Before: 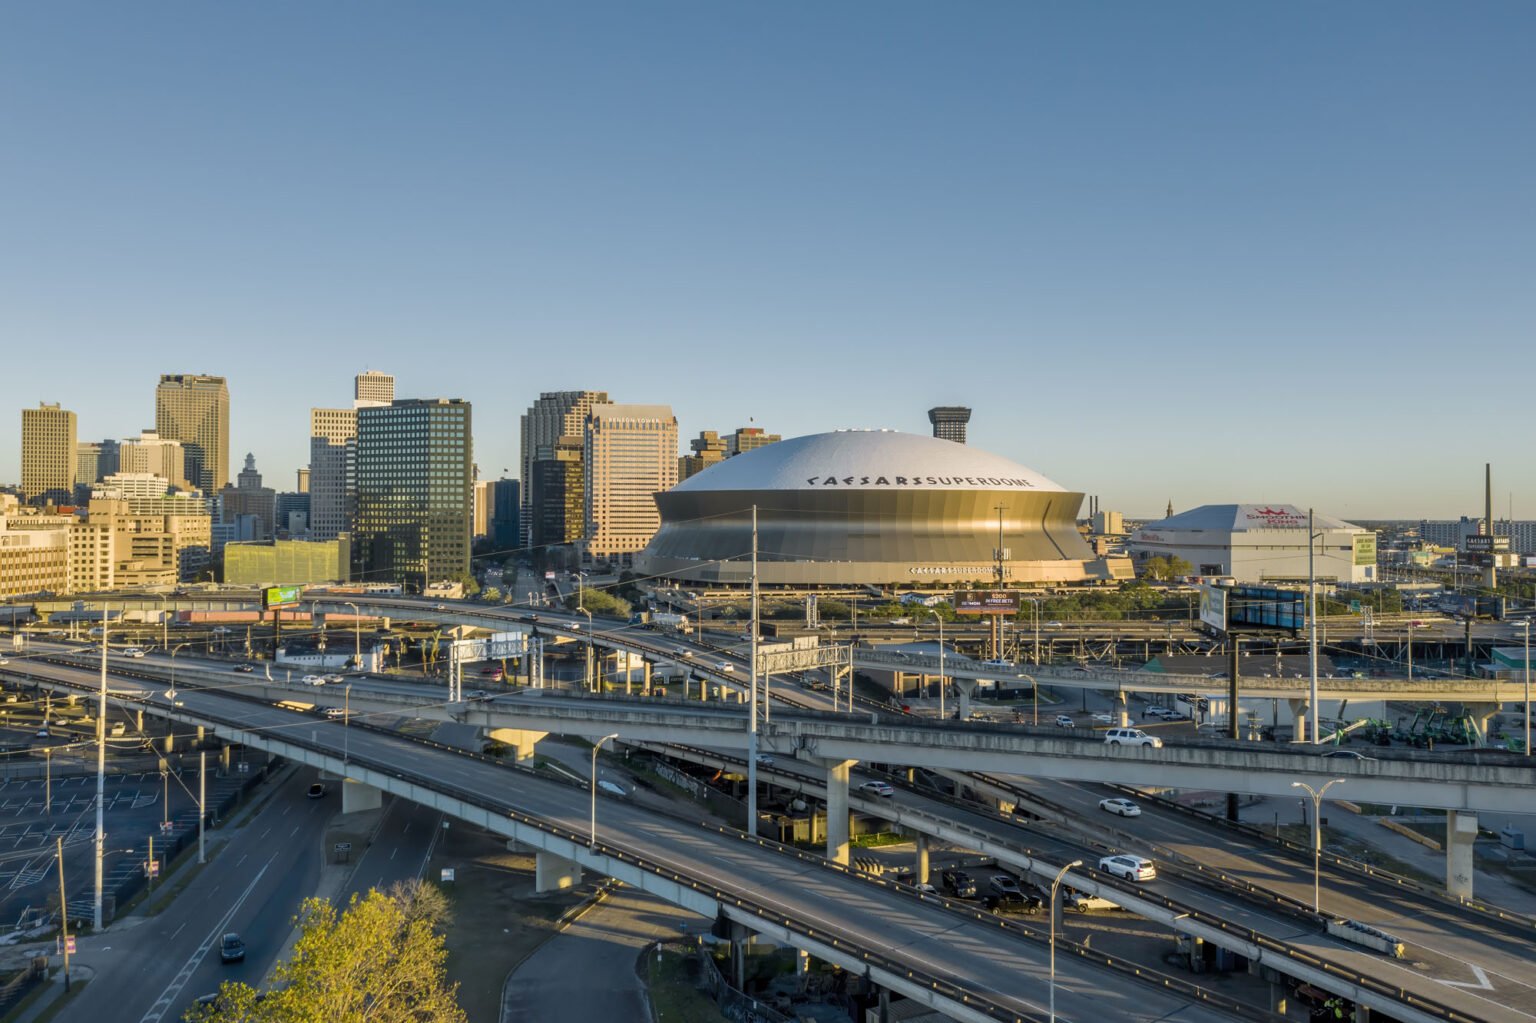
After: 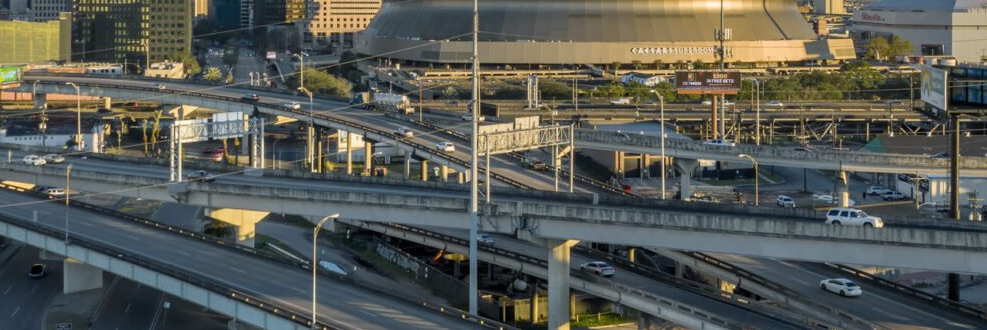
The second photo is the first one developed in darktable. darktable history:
crop: left 18.19%, top 50.891%, right 17.496%, bottom 16.841%
